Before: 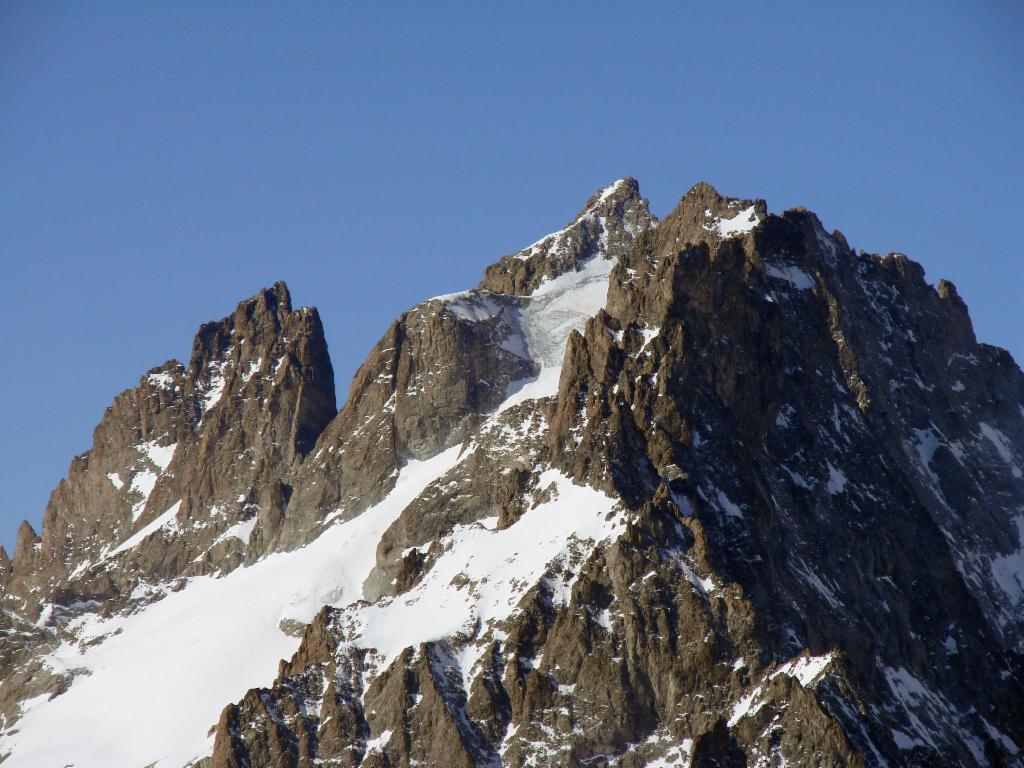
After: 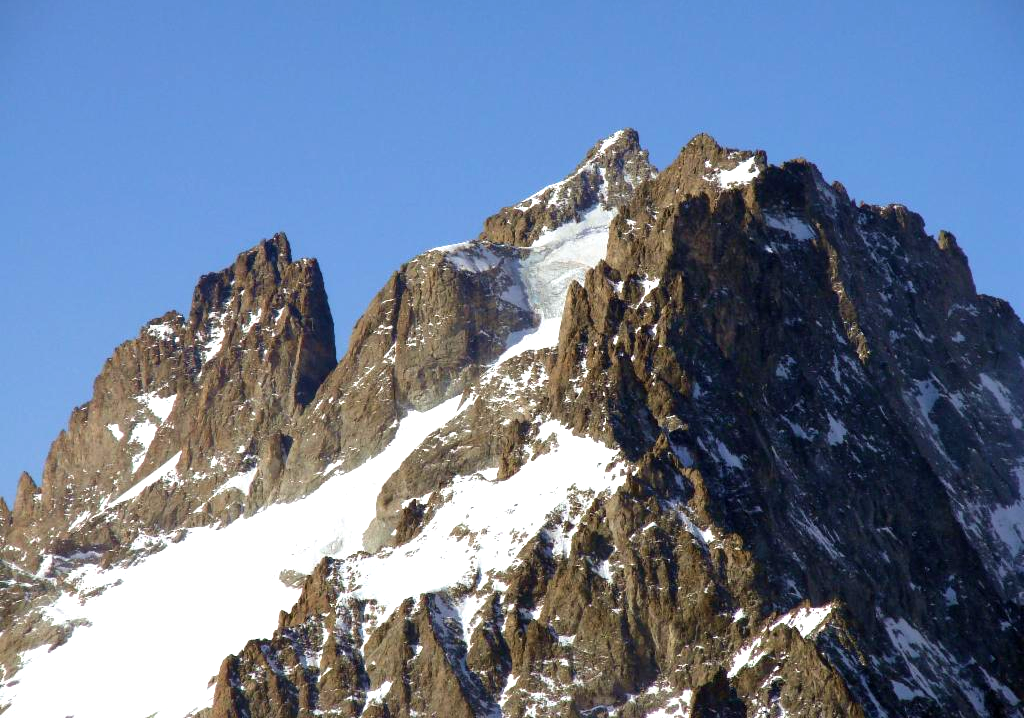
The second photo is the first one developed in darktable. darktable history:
velvia: on, module defaults
crop and rotate: top 6.498%
tone equalizer: edges refinement/feathering 500, mask exposure compensation -1.24 EV, preserve details no
exposure: black level correction 0.001, exposure 0.5 EV, compensate highlight preservation false
